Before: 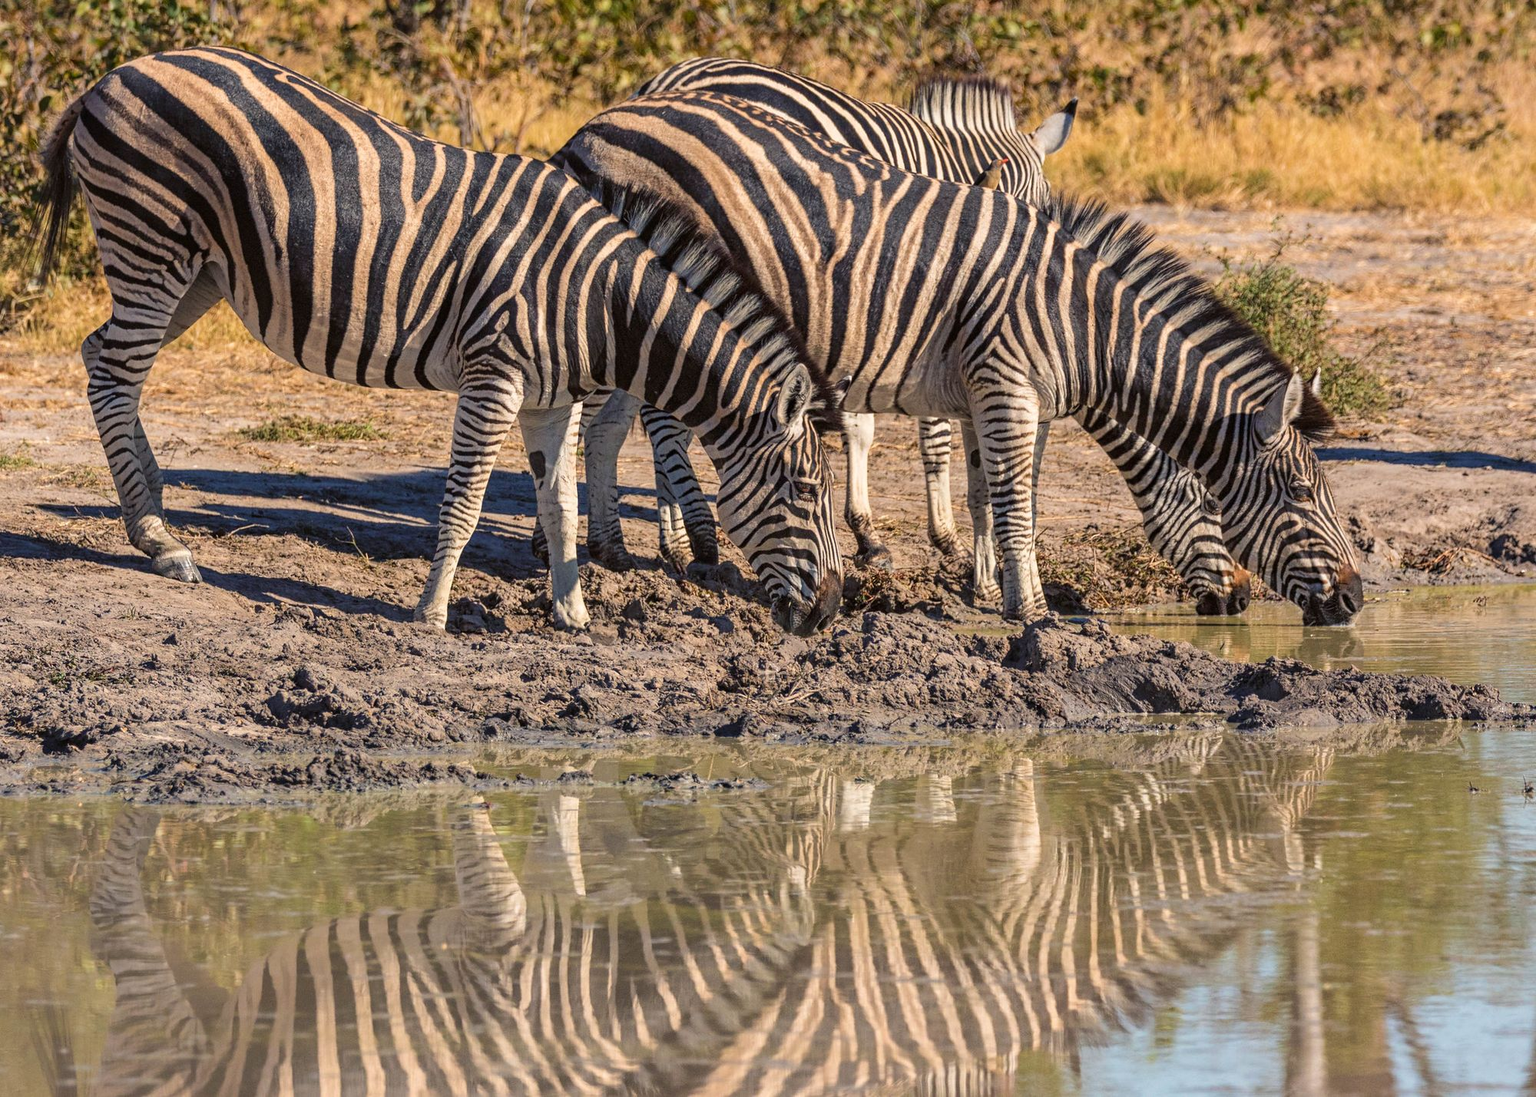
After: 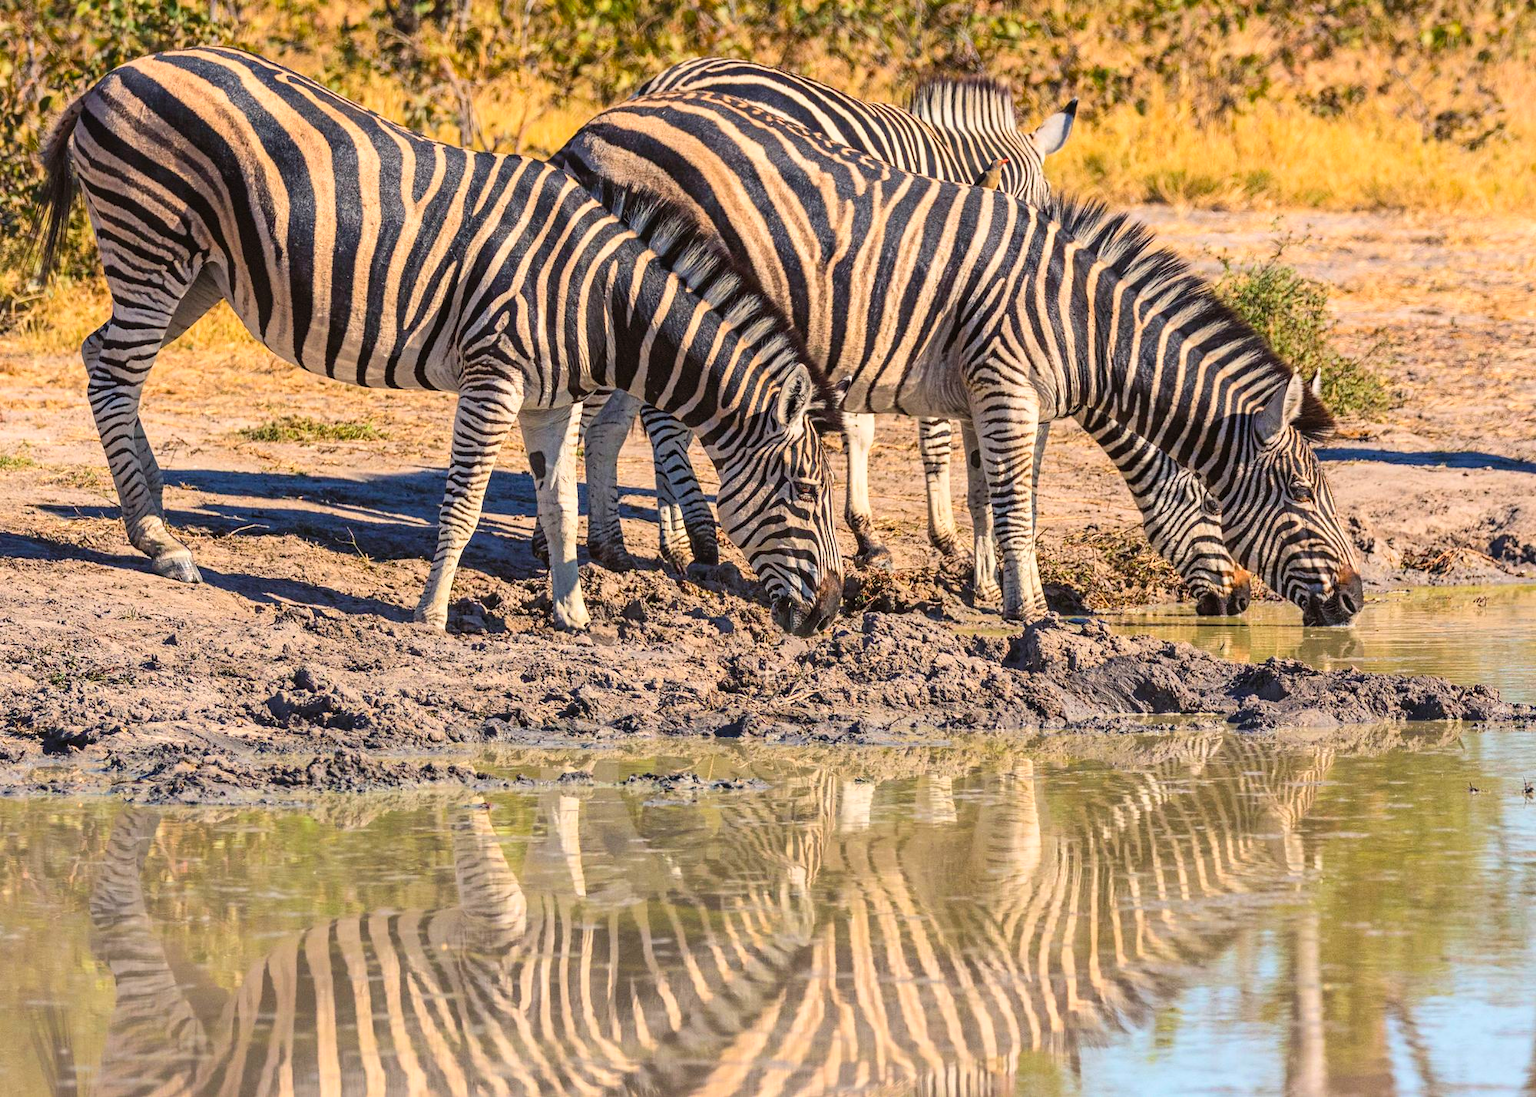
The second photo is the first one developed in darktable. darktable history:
contrast brightness saturation: contrast 0.197, brightness 0.163, saturation 0.229
color correction: highlights a* 0.057, highlights b* -0.84
color balance rgb: linear chroma grading › global chroma 9.085%, perceptual saturation grading › global saturation 0.636%, global vibrance 10.174%, saturation formula JzAzBz (2021)
